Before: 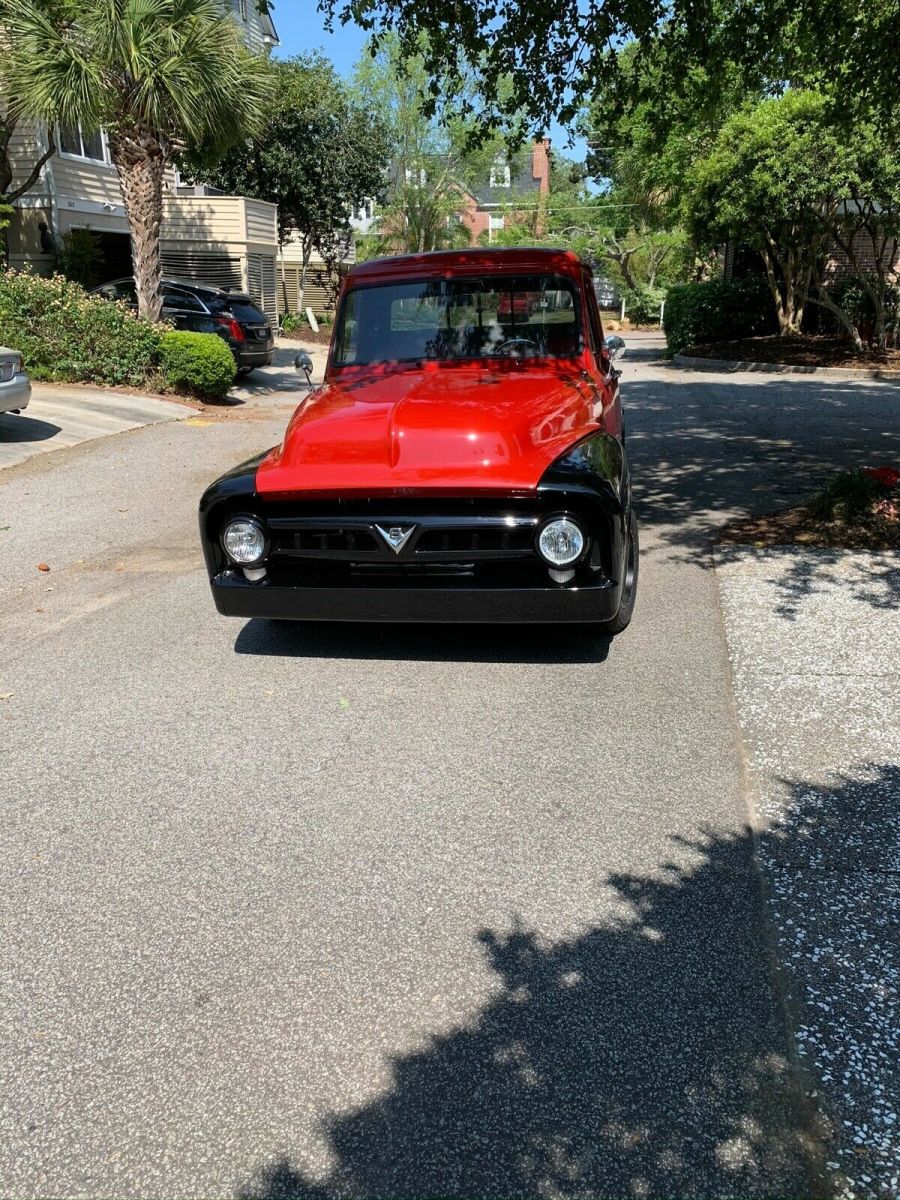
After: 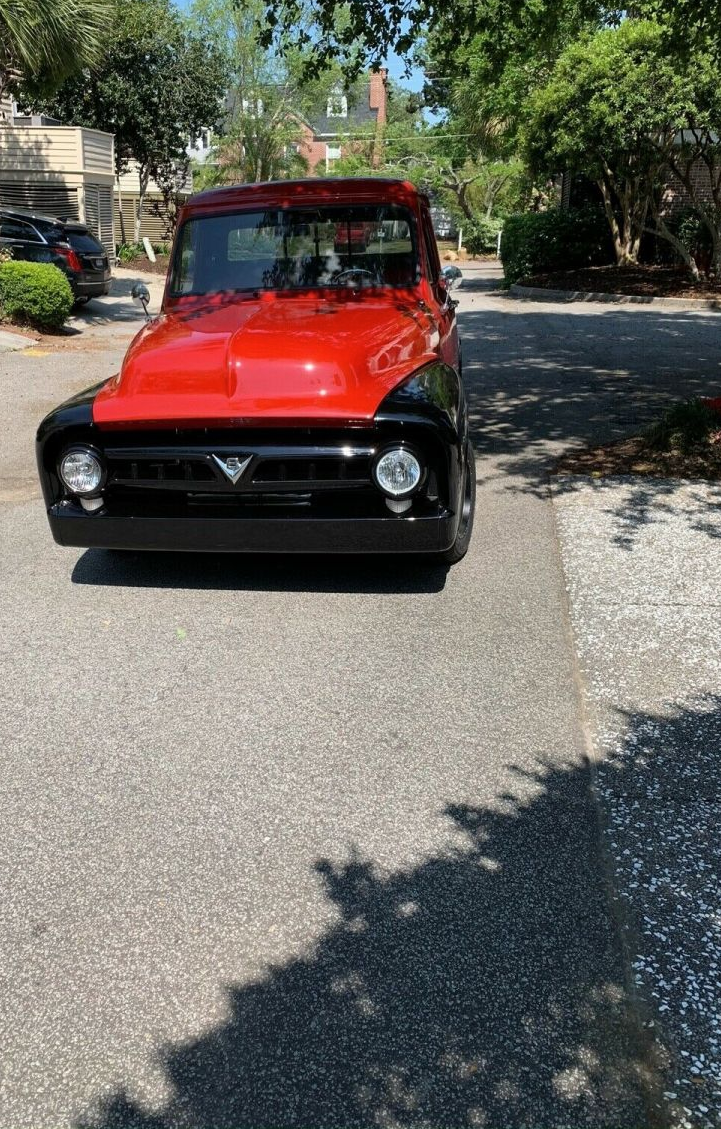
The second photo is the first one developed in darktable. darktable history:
contrast brightness saturation: saturation -0.046
crop and rotate: left 18.184%, top 5.916%, right 1.698%
